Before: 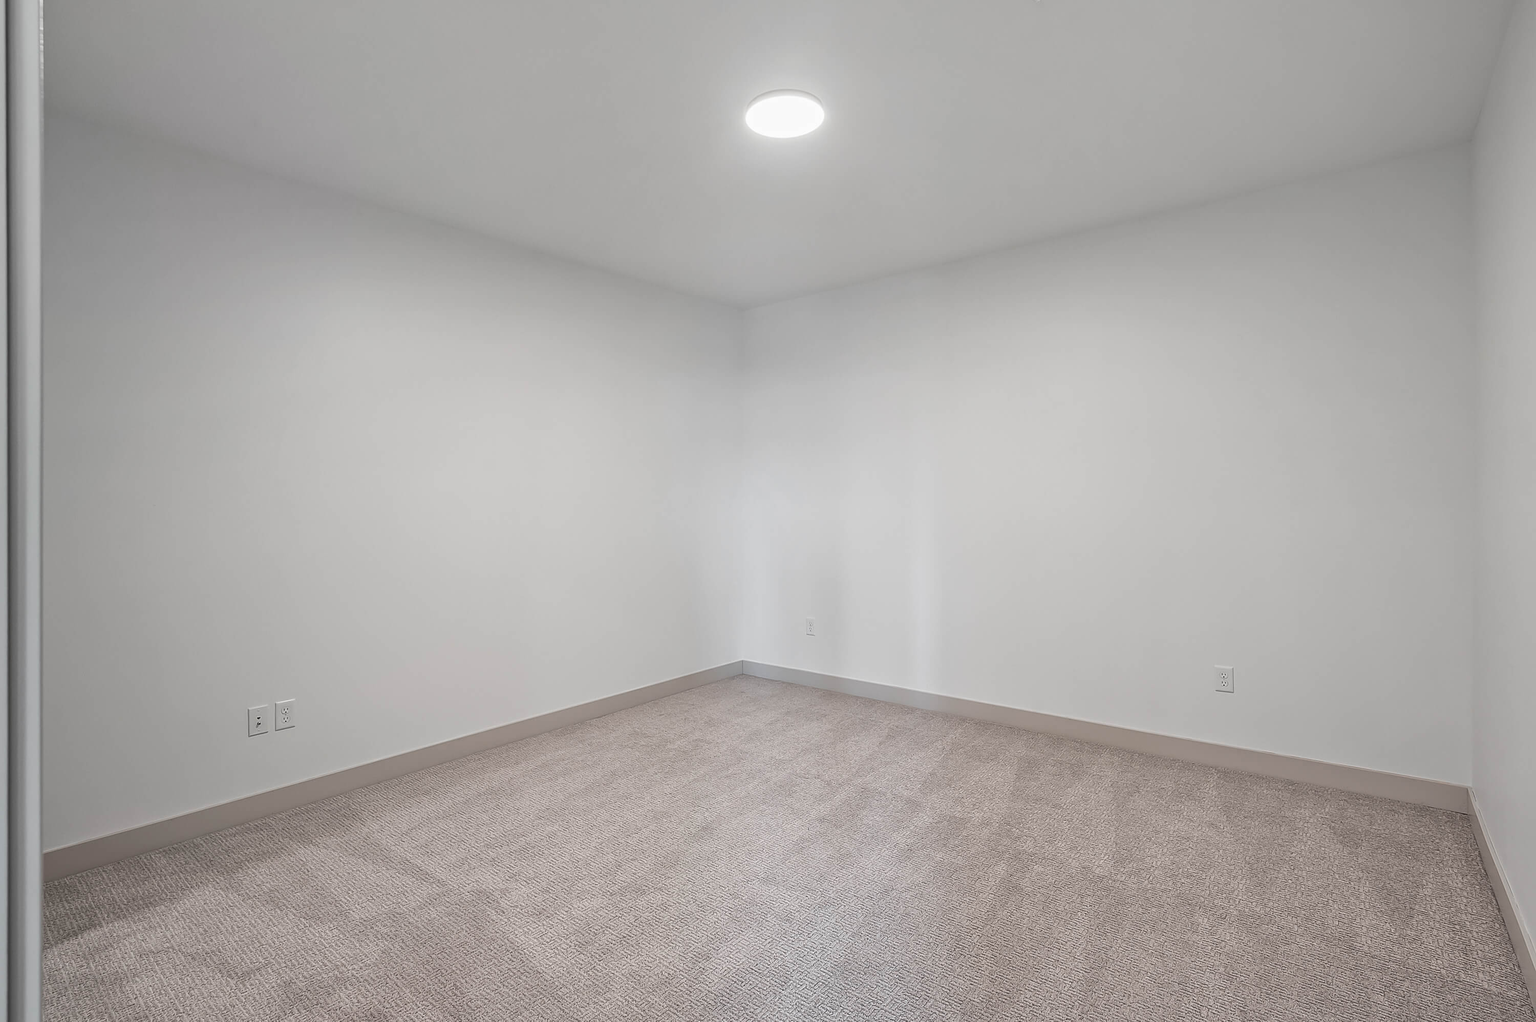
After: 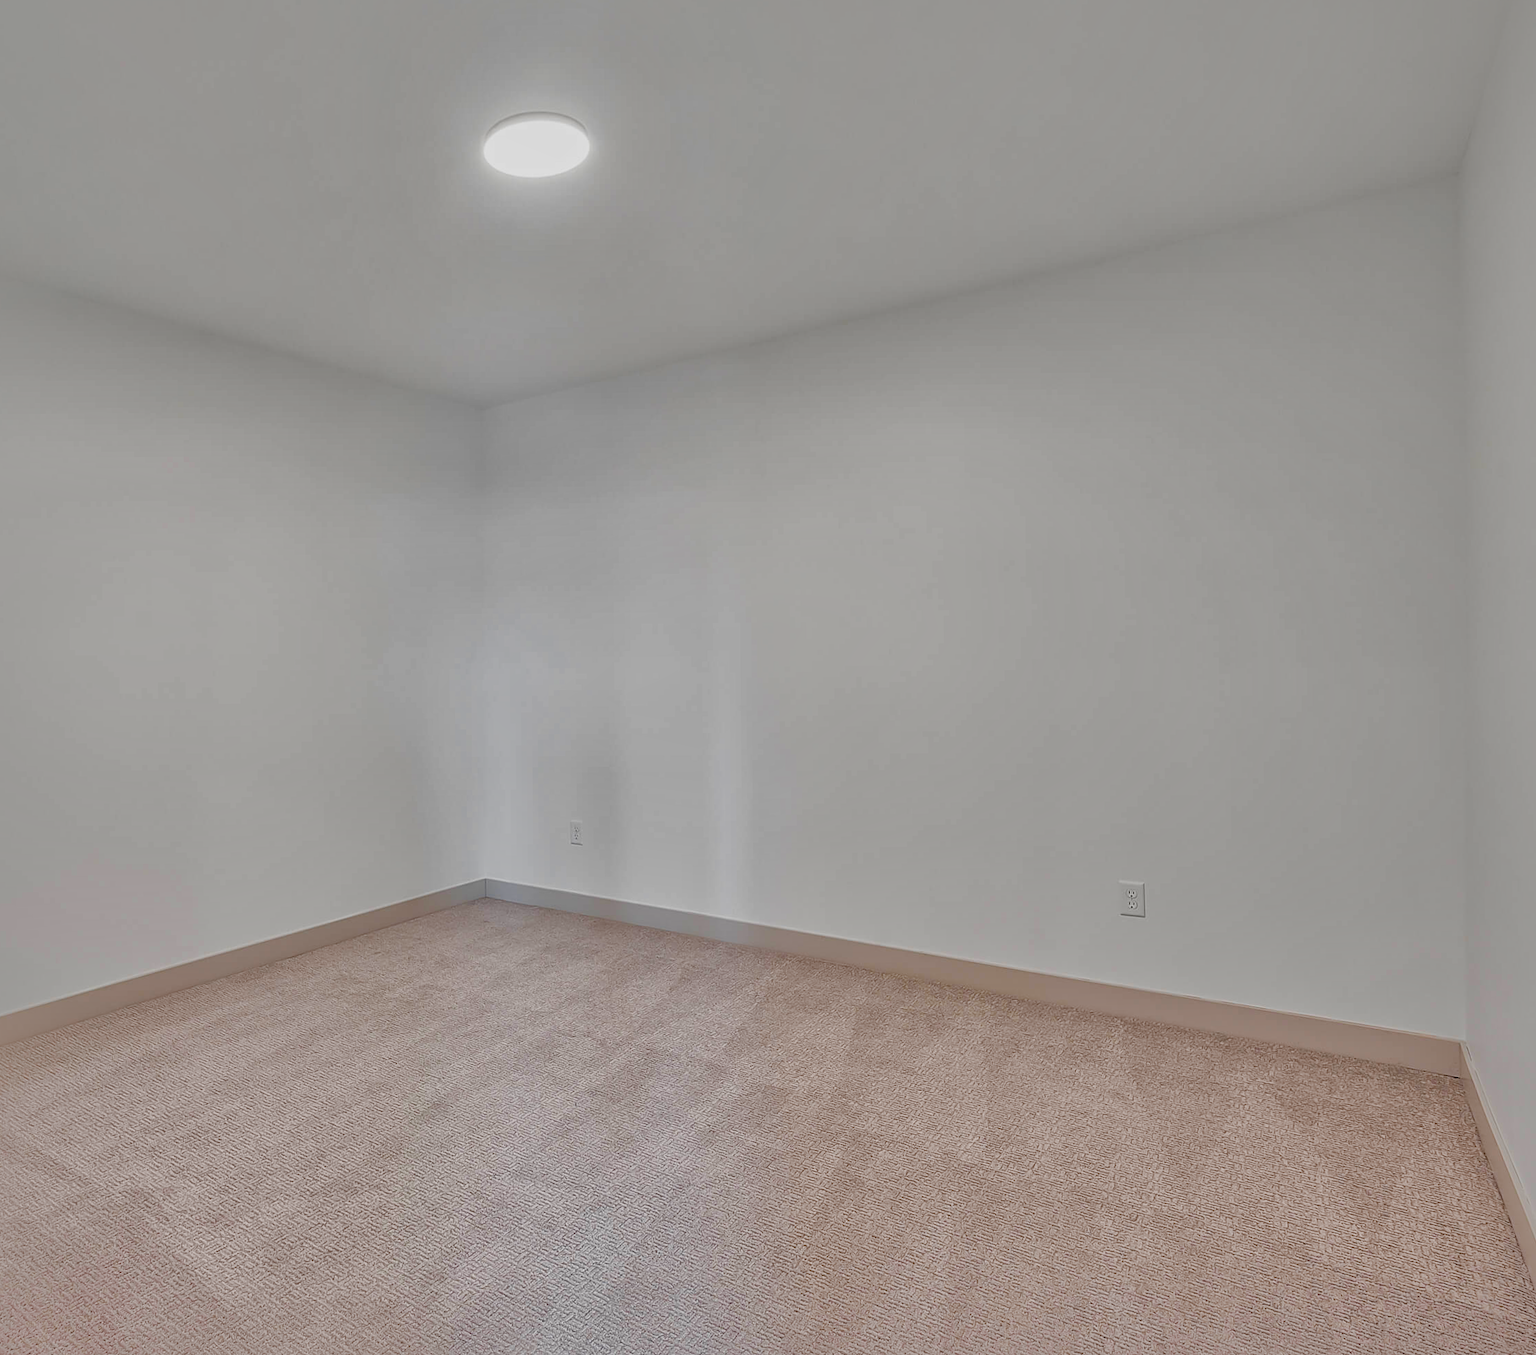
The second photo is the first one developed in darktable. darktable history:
shadows and highlights: shadows 25, highlights -70
color balance rgb: global offset › luminance -0.37%, perceptual saturation grading › highlights -17.77%, perceptual saturation grading › mid-tones 33.1%, perceptual saturation grading › shadows 50.52%, perceptual brilliance grading › highlights 20%, perceptual brilliance grading › mid-tones 20%, perceptual brilliance grading › shadows -20%, global vibrance 50%
crop and rotate: left 24.6%
filmic rgb: black relative exposure -7.65 EV, white relative exposure 4.56 EV, hardness 3.61, contrast 1.05
tone curve: curves: ch0 [(0, 0) (0.004, 0.008) (0.077, 0.156) (0.169, 0.29) (0.774, 0.774) (1, 1)], color space Lab, linked channels, preserve colors none
rotate and perspective: rotation -0.45°, automatic cropping original format, crop left 0.008, crop right 0.992, crop top 0.012, crop bottom 0.988
